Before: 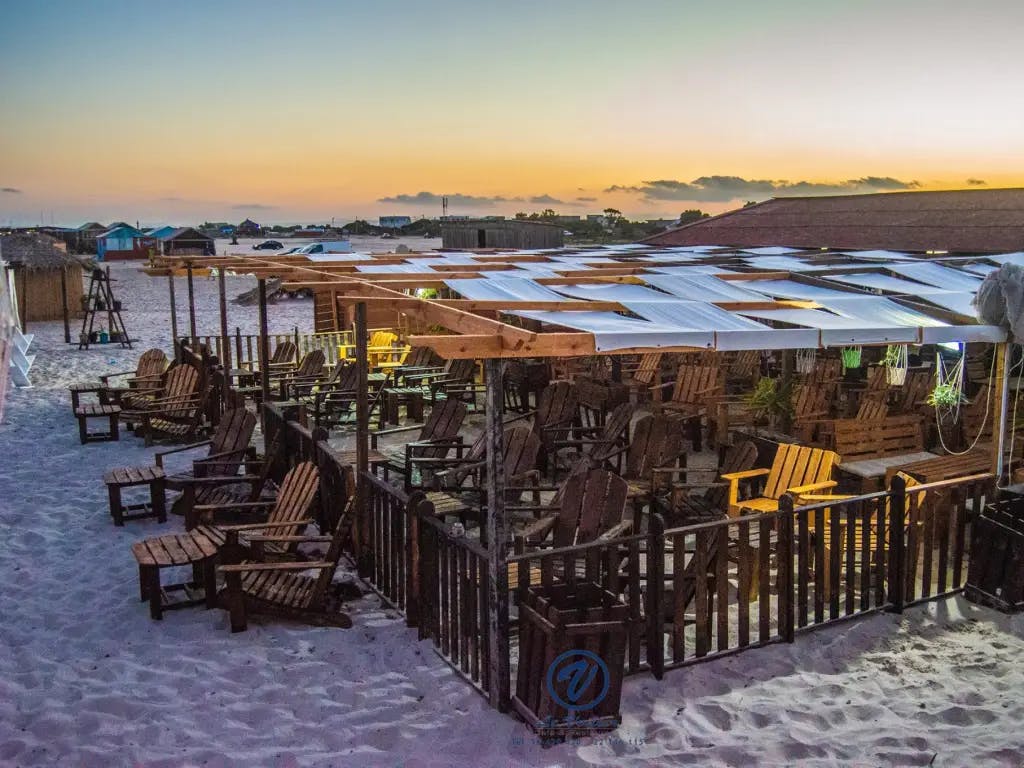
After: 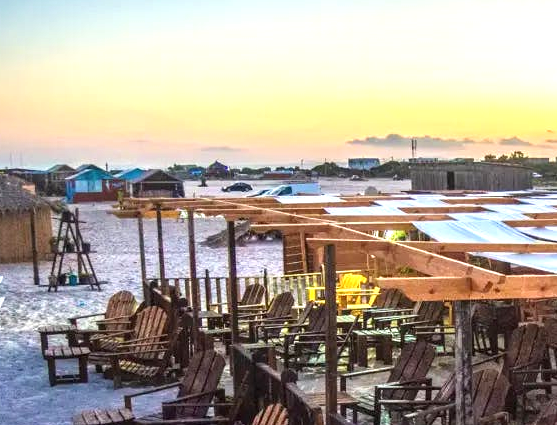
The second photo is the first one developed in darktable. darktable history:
exposure: exposure 1.001 EV, compensate highlight preservation false
crop and rotate: left 3.053%, top 7.649%, right 42.457%, bottom 36.989%
